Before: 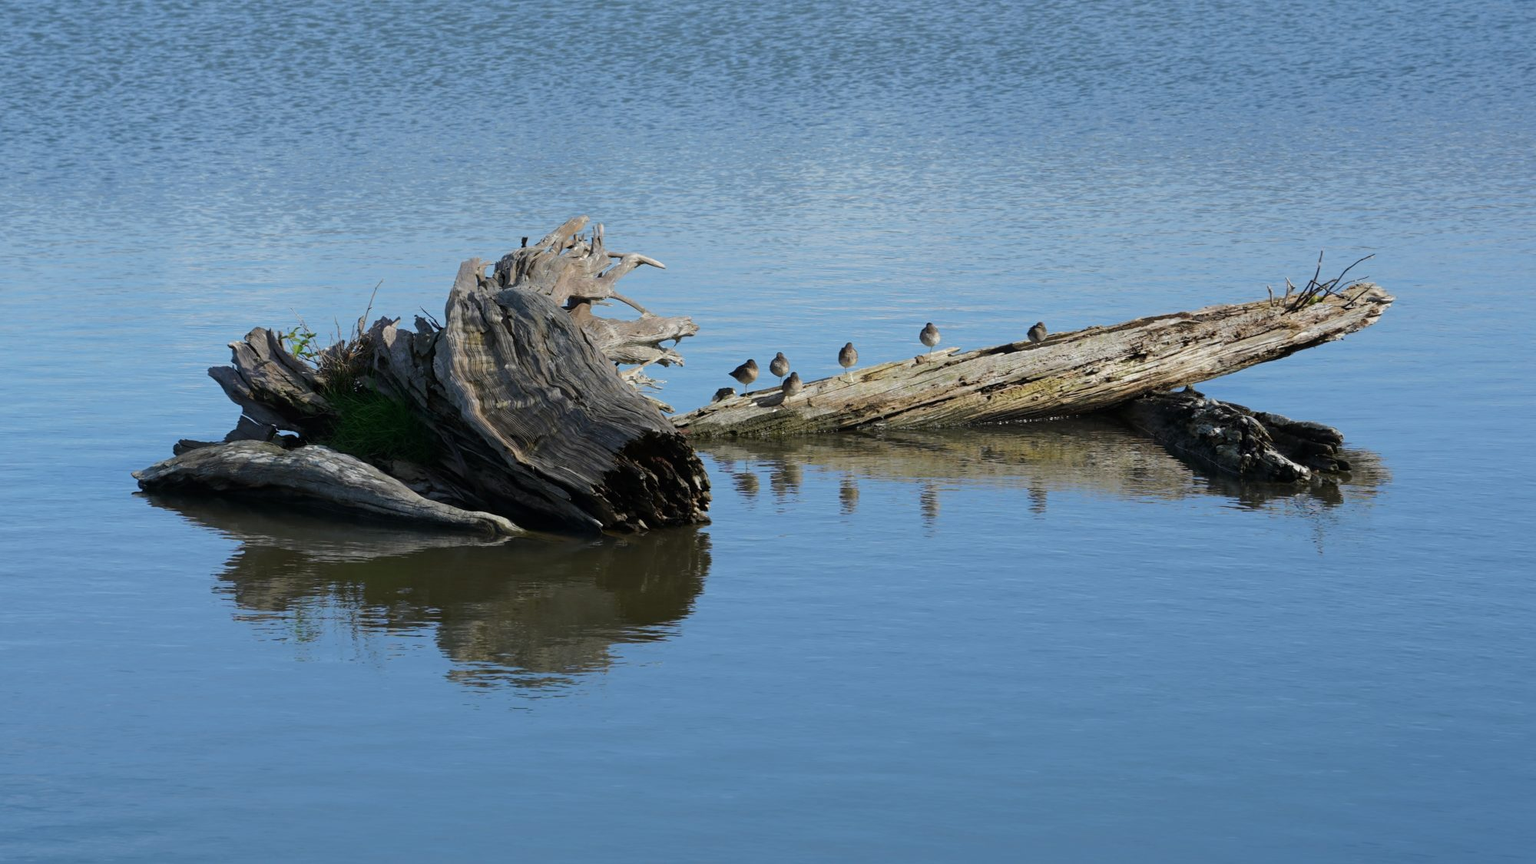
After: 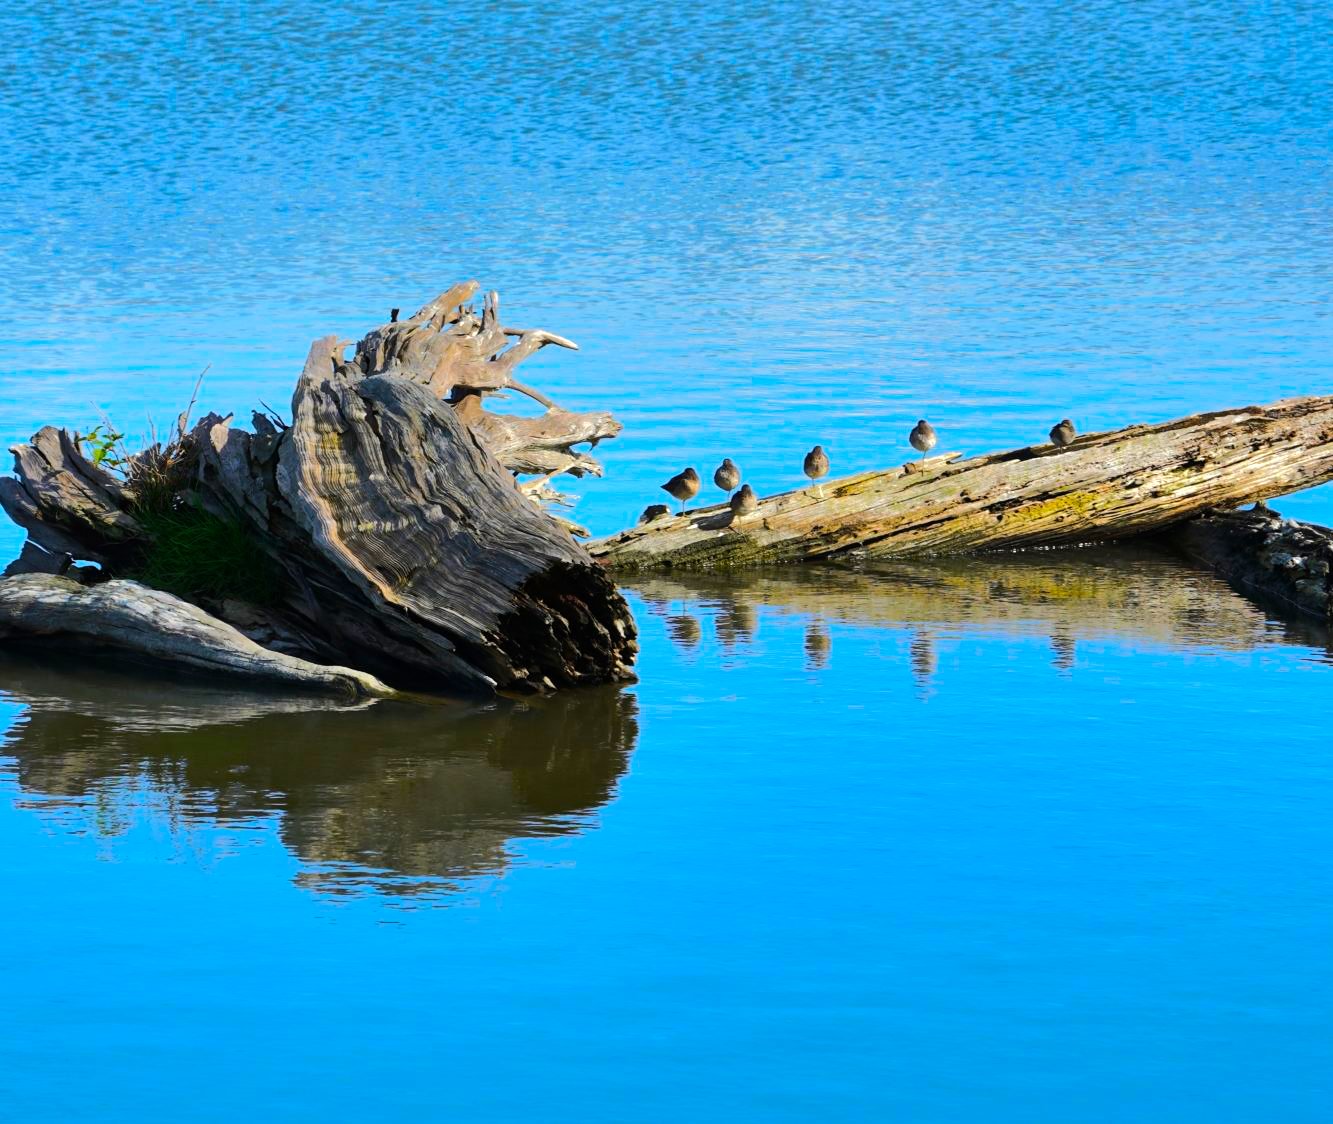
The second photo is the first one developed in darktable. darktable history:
color balance rgb: highlights gain › chroma 1.095%, highlights gain › hue 60.16°, linear chroma grading › shadows -39.975%, linear chroma grading › highlights 40.073%, linear chroma grading › global chroma 44.56%, linear chroma grading › mid-tones -29.995%, perceptual saturation grading › global saturation 20%, perceptual saturation grading › highlights -24.917%, perceptual saturation grading › shadows 26.025%, perceptual brilliance grading › mid-tones 9.647%, perceptual brilliance grading › shadows 14.486%, global vibrance 20%
base curve: curves: ch0 [(0, 0) (0.235, 0.266) (0.503, 0.496) (0.786, 0.72) (1, 1)]
shadows and highlights: soften with gaussian
tone equalizer: -8 EV -0.747 EV, -7 EV -0.666 EV, -6 EV -0.563 EV, -5 EV -0.421 EV, -3 EV 0.396 EV, -2 EV 0.6 EV, -1 EV 0.692 EV, +0 EV 0.75 EV, edges refinement/feathering 500, mask exposure compensation -1.57 EV, preserve details no
crop and rotate: left 14.403%, right 18.938%
